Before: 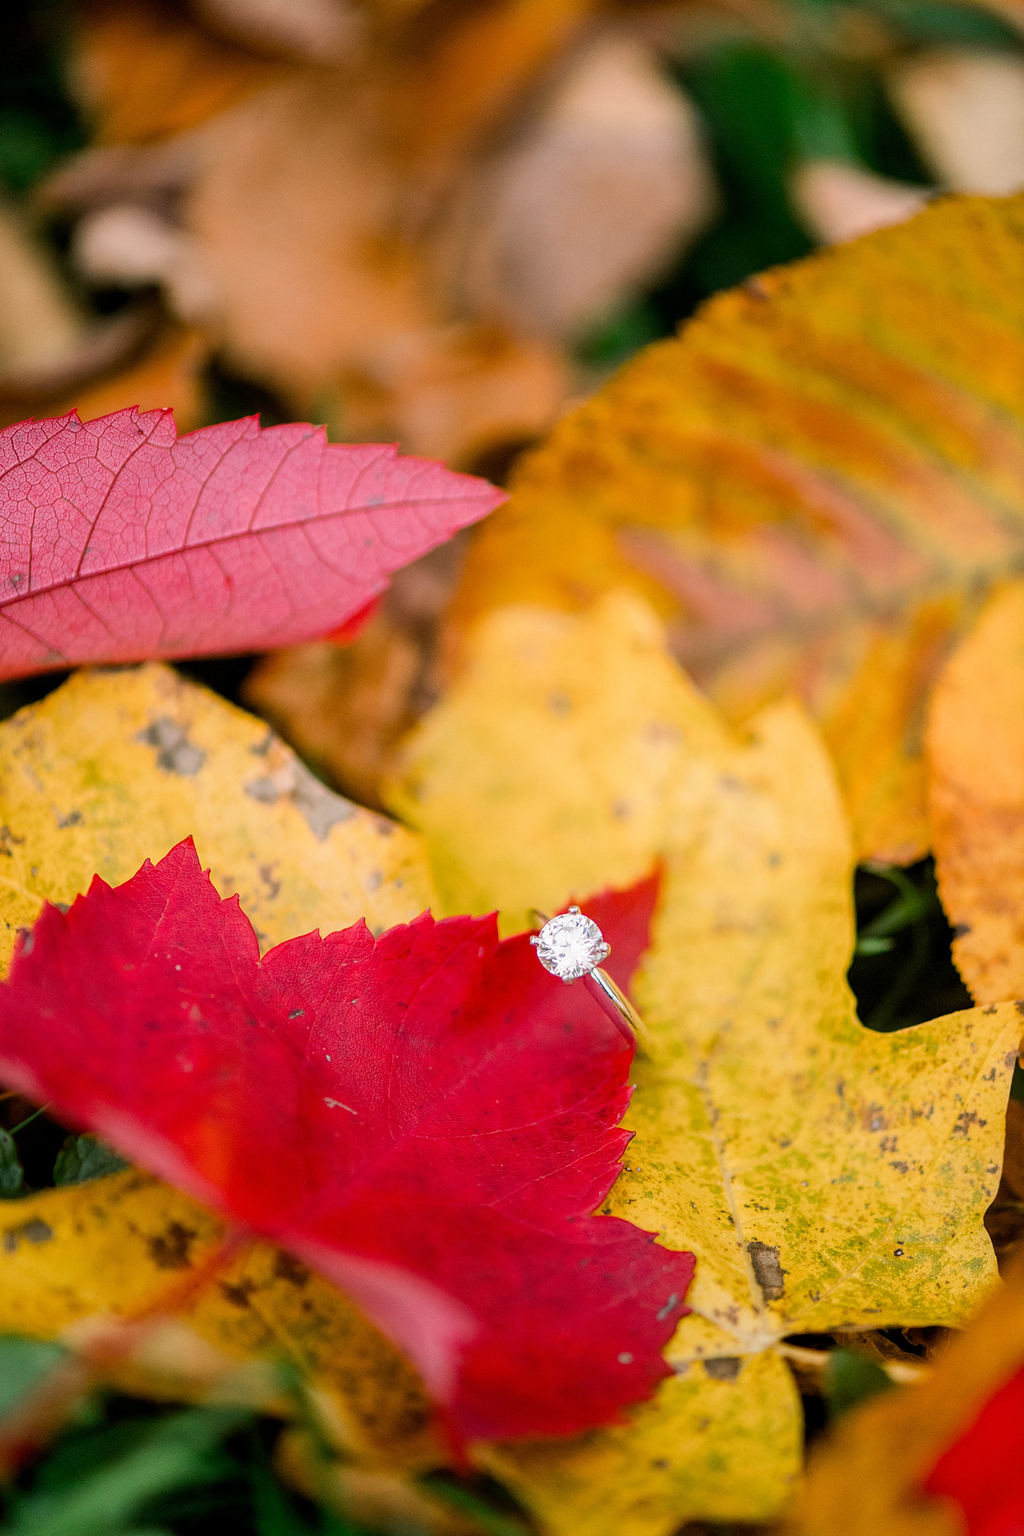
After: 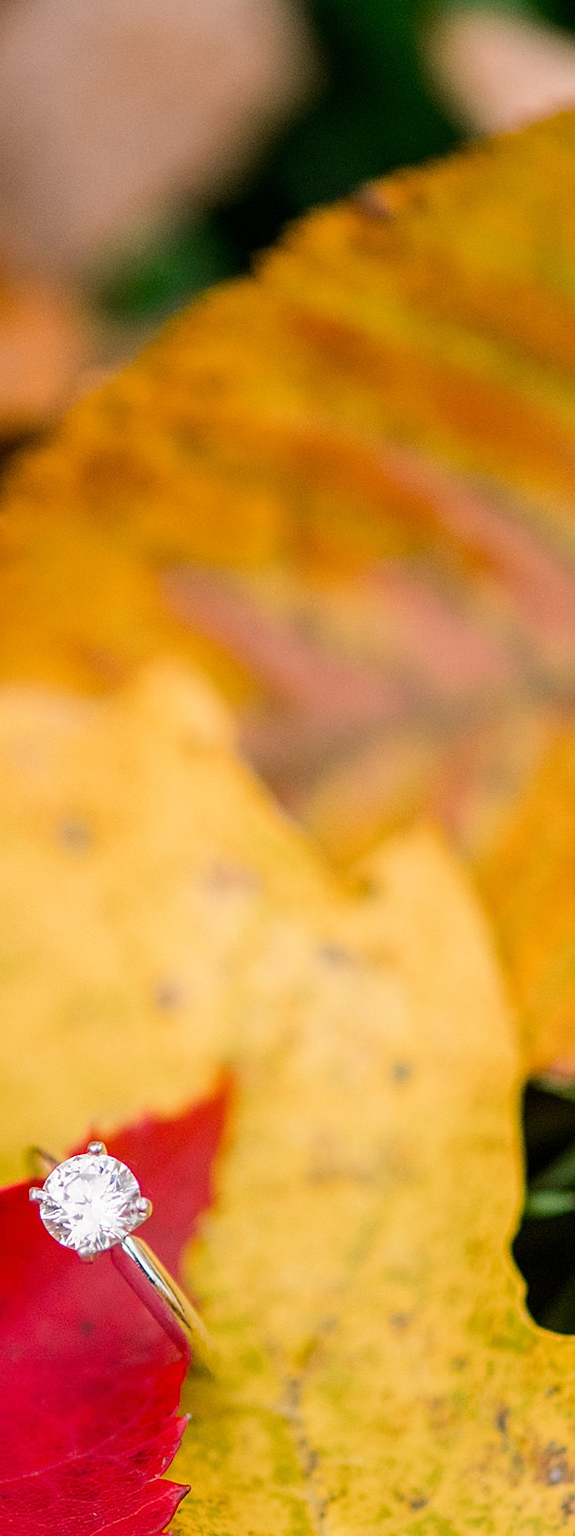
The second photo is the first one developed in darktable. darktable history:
crop and rotate: left 49.9%, top 10.145%, right 13.146%, bottom 24.108%
